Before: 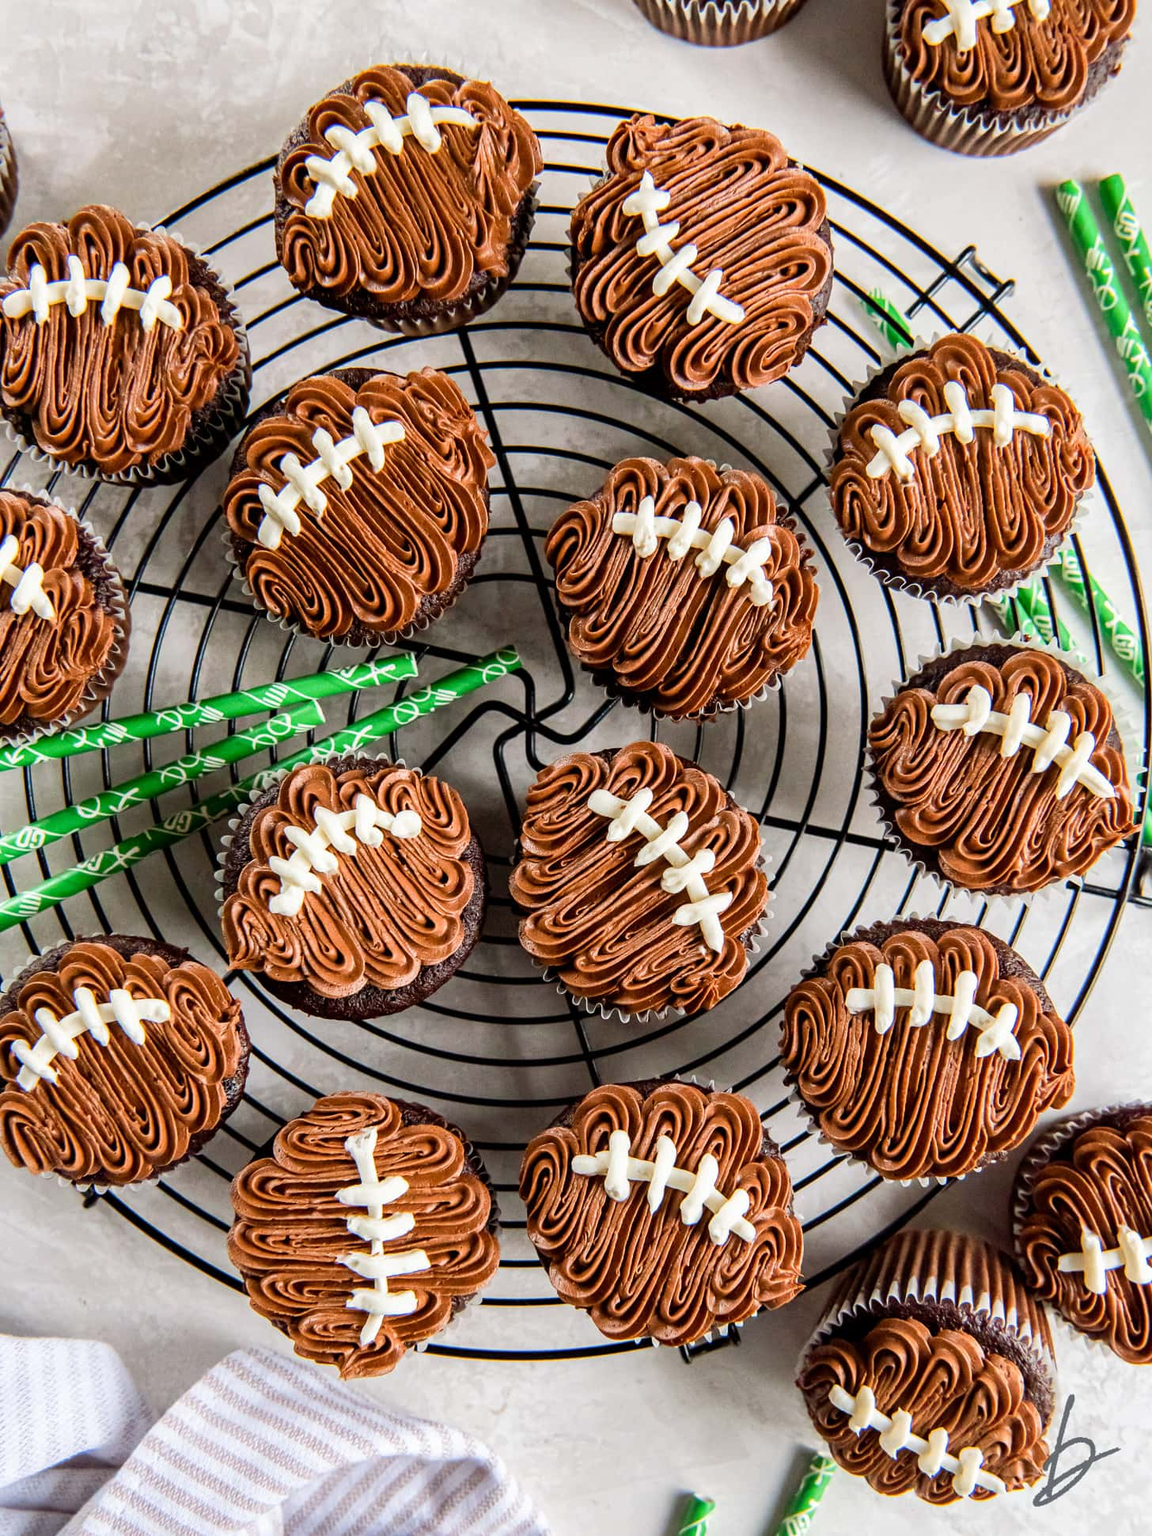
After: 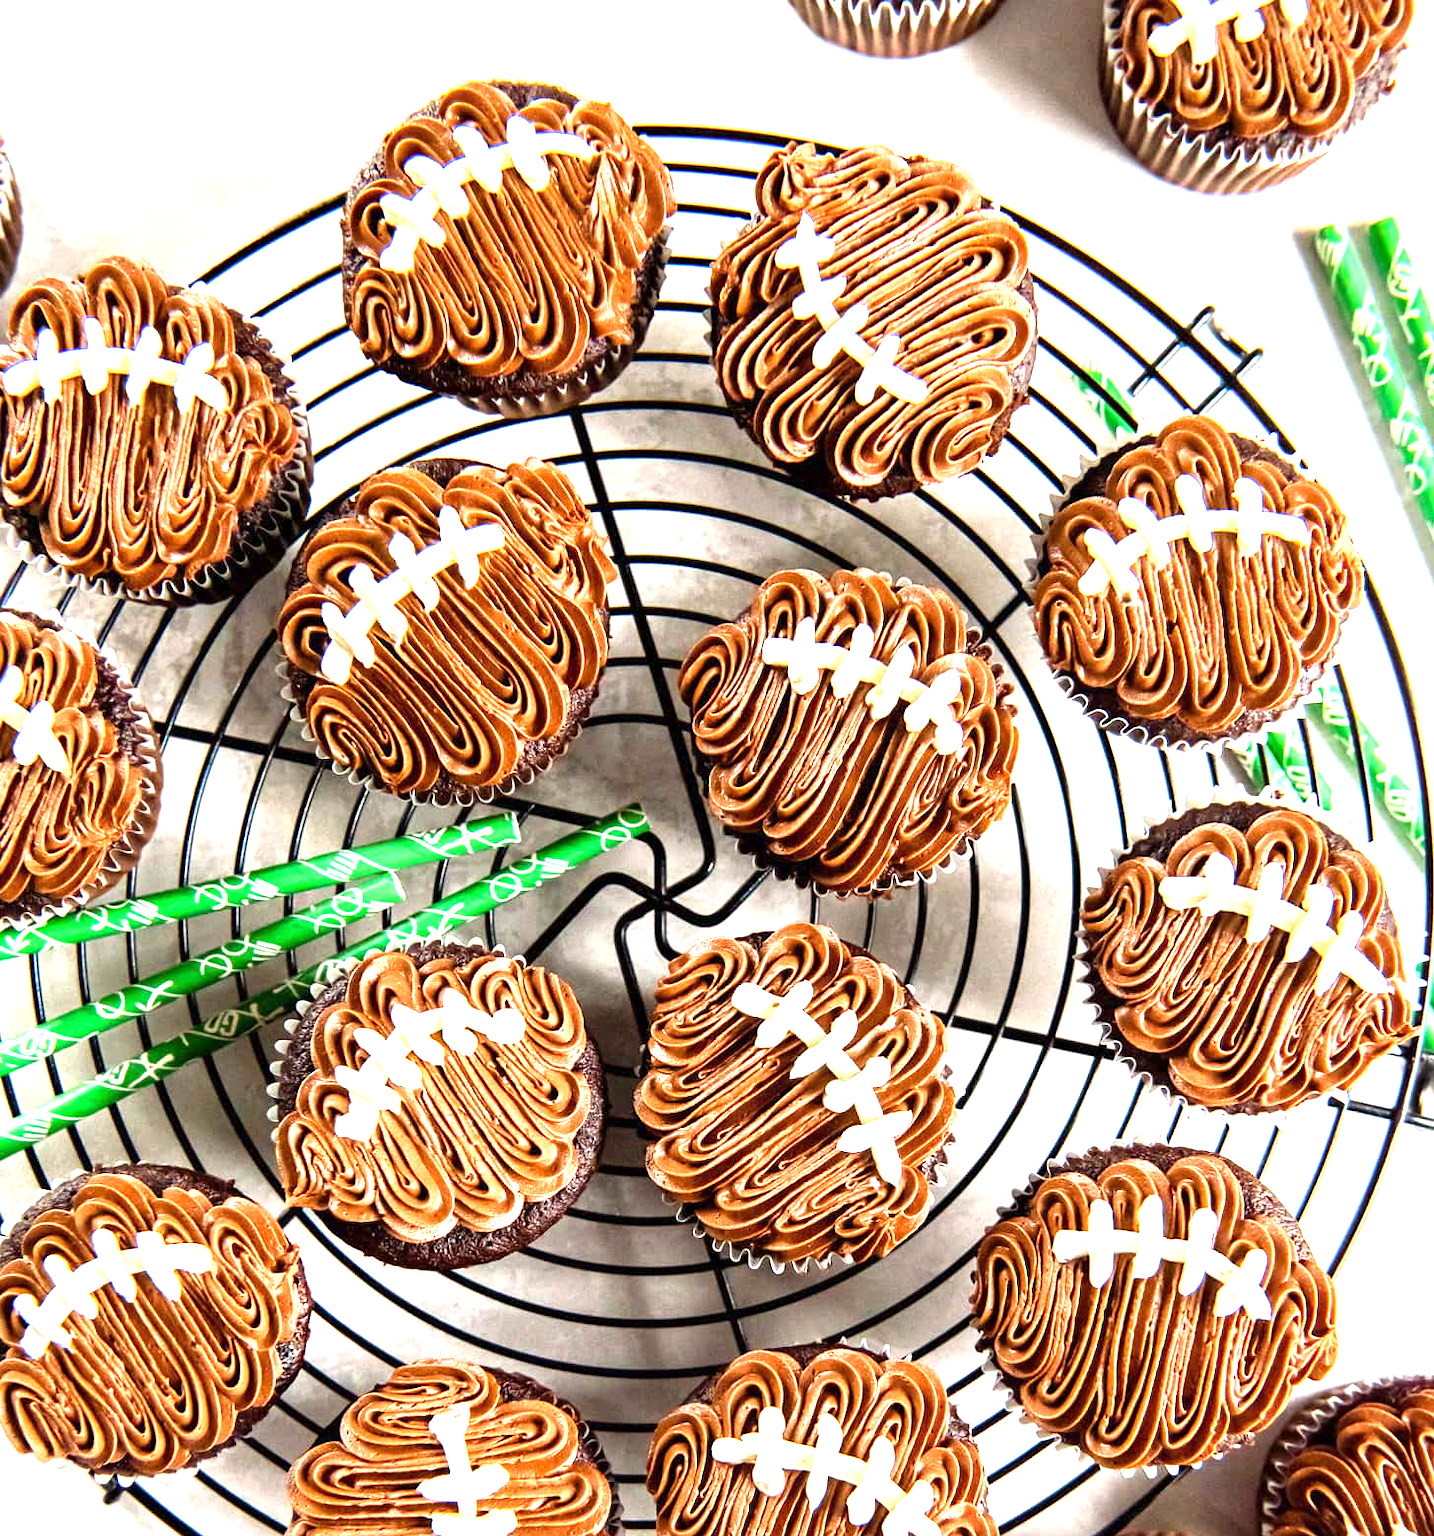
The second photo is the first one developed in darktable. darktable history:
color correction: highlights a* -0.137, highlights b* 0.137
exposure: exposure 1.5 EV, compensate highlight preservation false
crop: bottom 19.644%
